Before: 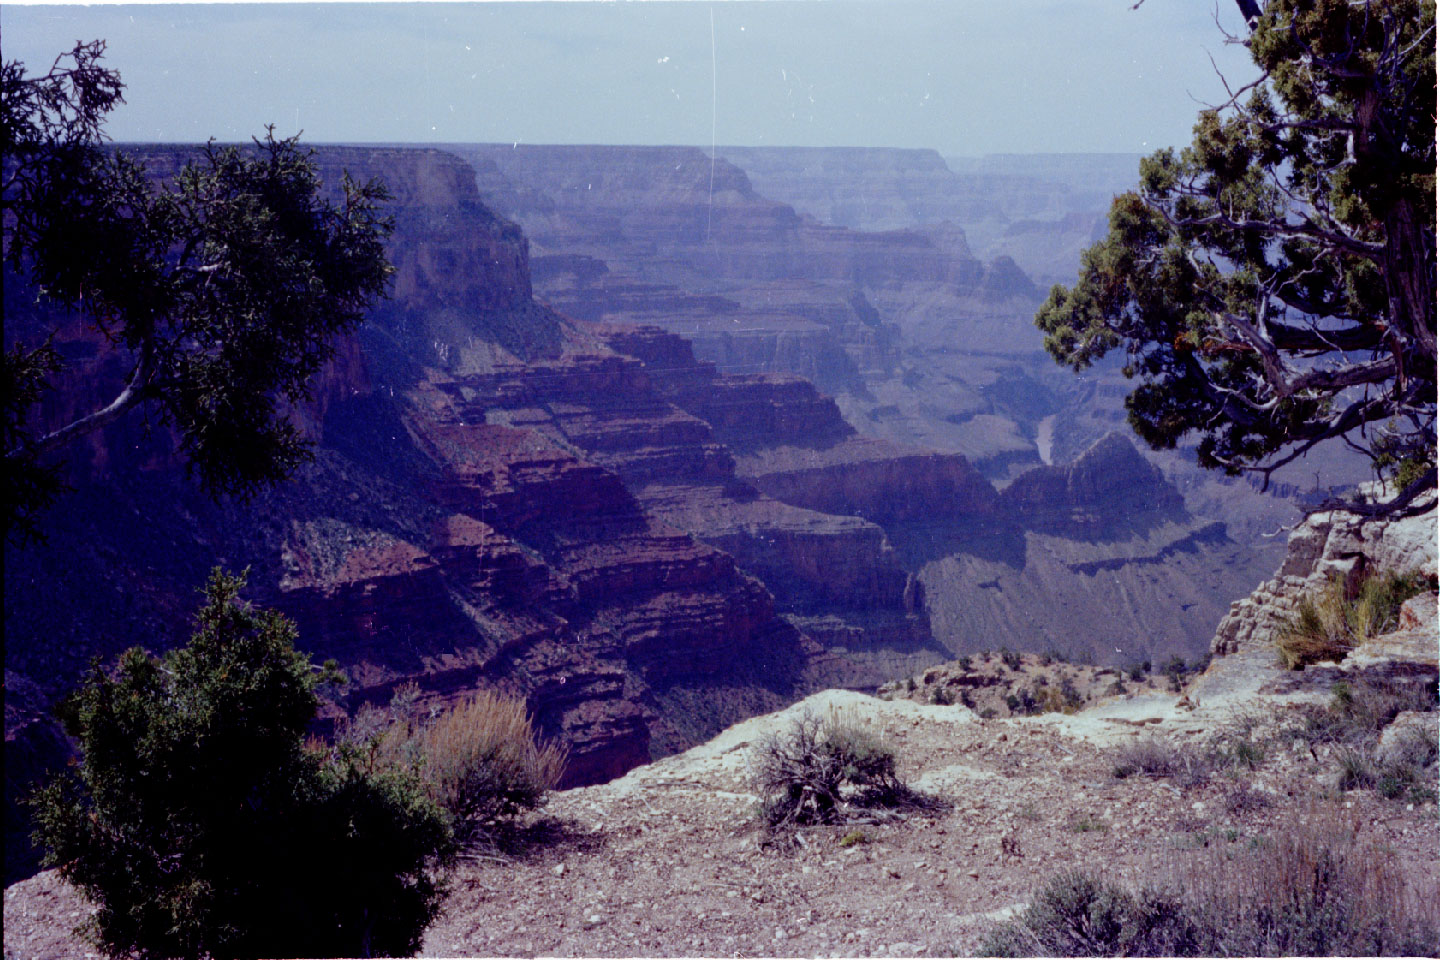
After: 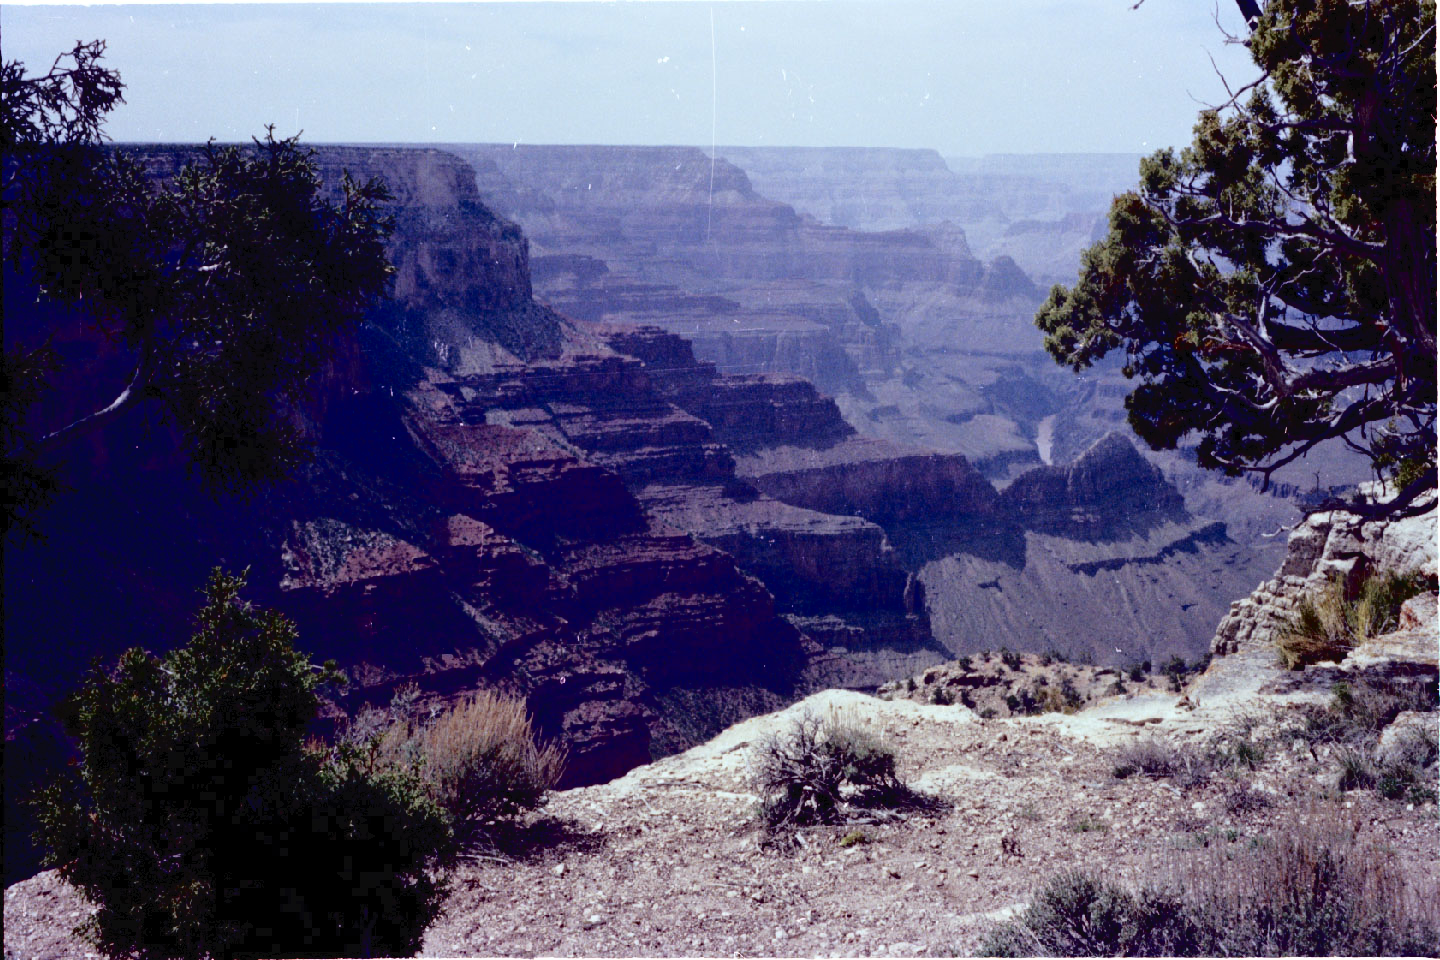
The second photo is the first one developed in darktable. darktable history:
tone curve: curves: ch0 [(0, 0) (0.003, 0.033) (0.011, 0.033) (0.025, 0.036) (0.044, 0.039) (0.069, 0.04) (0.1, 0.043) (0.136, 0.052) (0.177, 0.085) (0.224, 0.14) (0.277, 0.225) (0.335, 0.333) (0.399, 0.419) (0.468, 0.51) (0.543, 0.603) (0.623, 0.713) (0.709, 0.808) (0.801, 0.901) (0.898, 0.98) (1, 1)], color space Lab, independent channels, preserve colors none
